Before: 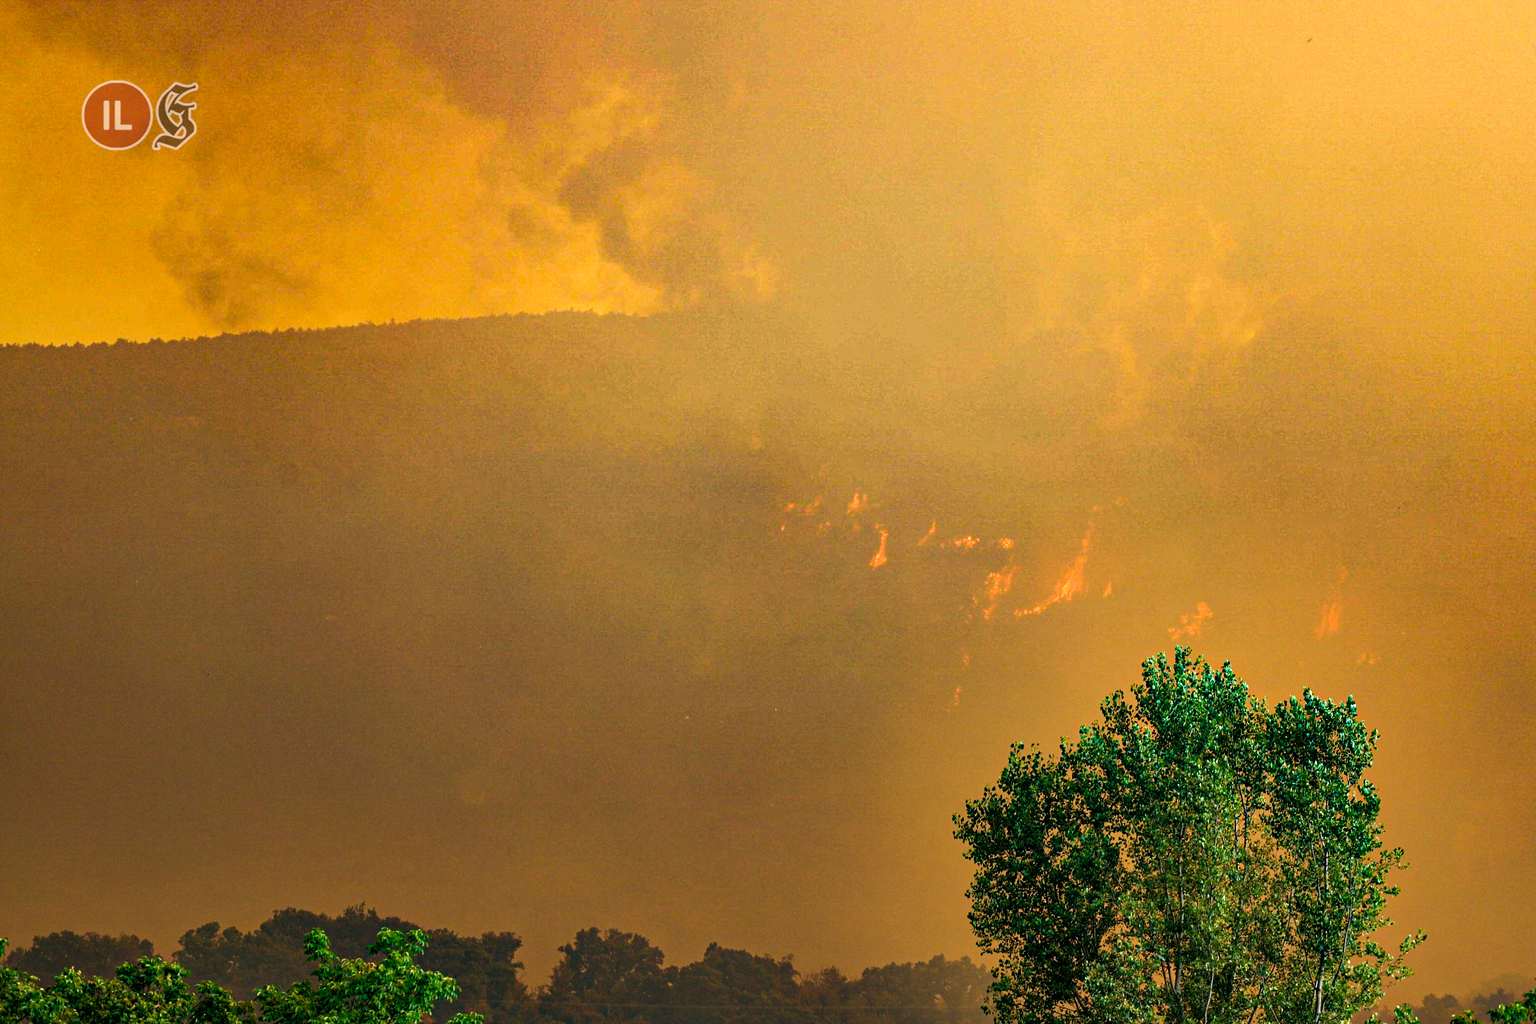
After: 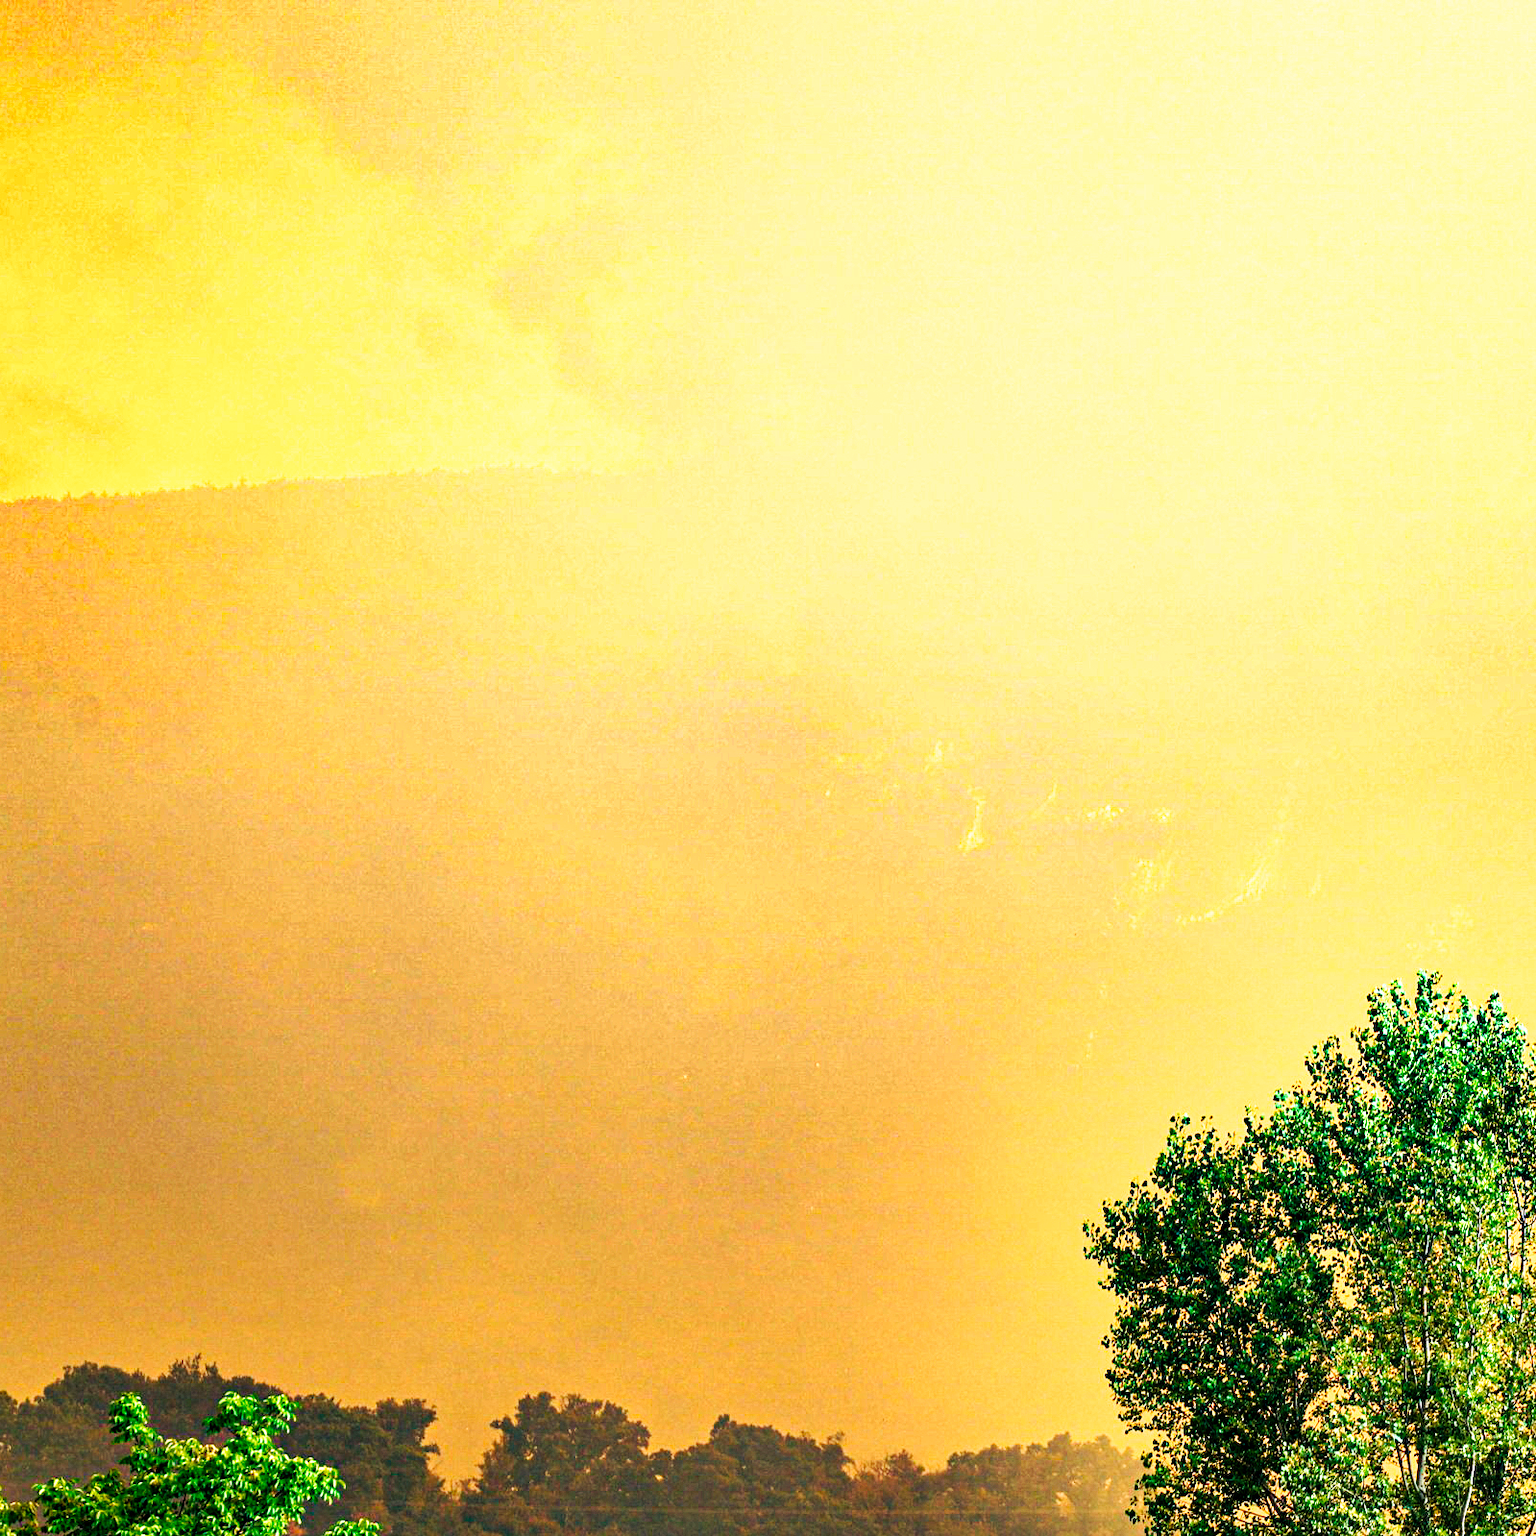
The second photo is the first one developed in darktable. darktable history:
crop and rotate: left 15.055%, right 18.278%
shadows and highlights: shadows 0, highlights 40
tone curve: curves: ch0 [(0, 0) (0.003, 0.004) (0.011, 0.016) (0.025, 0.035) (0.044, 0.062) (0.069, 0.097) (0.1, 0.143) (0.136, 0.205) (0.177, 0.276) (0.224, 0.36) (0.277, 0.461) (0.335, 0.584) (0.399, 0.686) (0.468, 0.783) (0.543, 0.868) (0.623, 0.927) (0.709, 0.96) (0.801, 0.974) (0.898, 0.986) (1, 1)], preserve colors none
